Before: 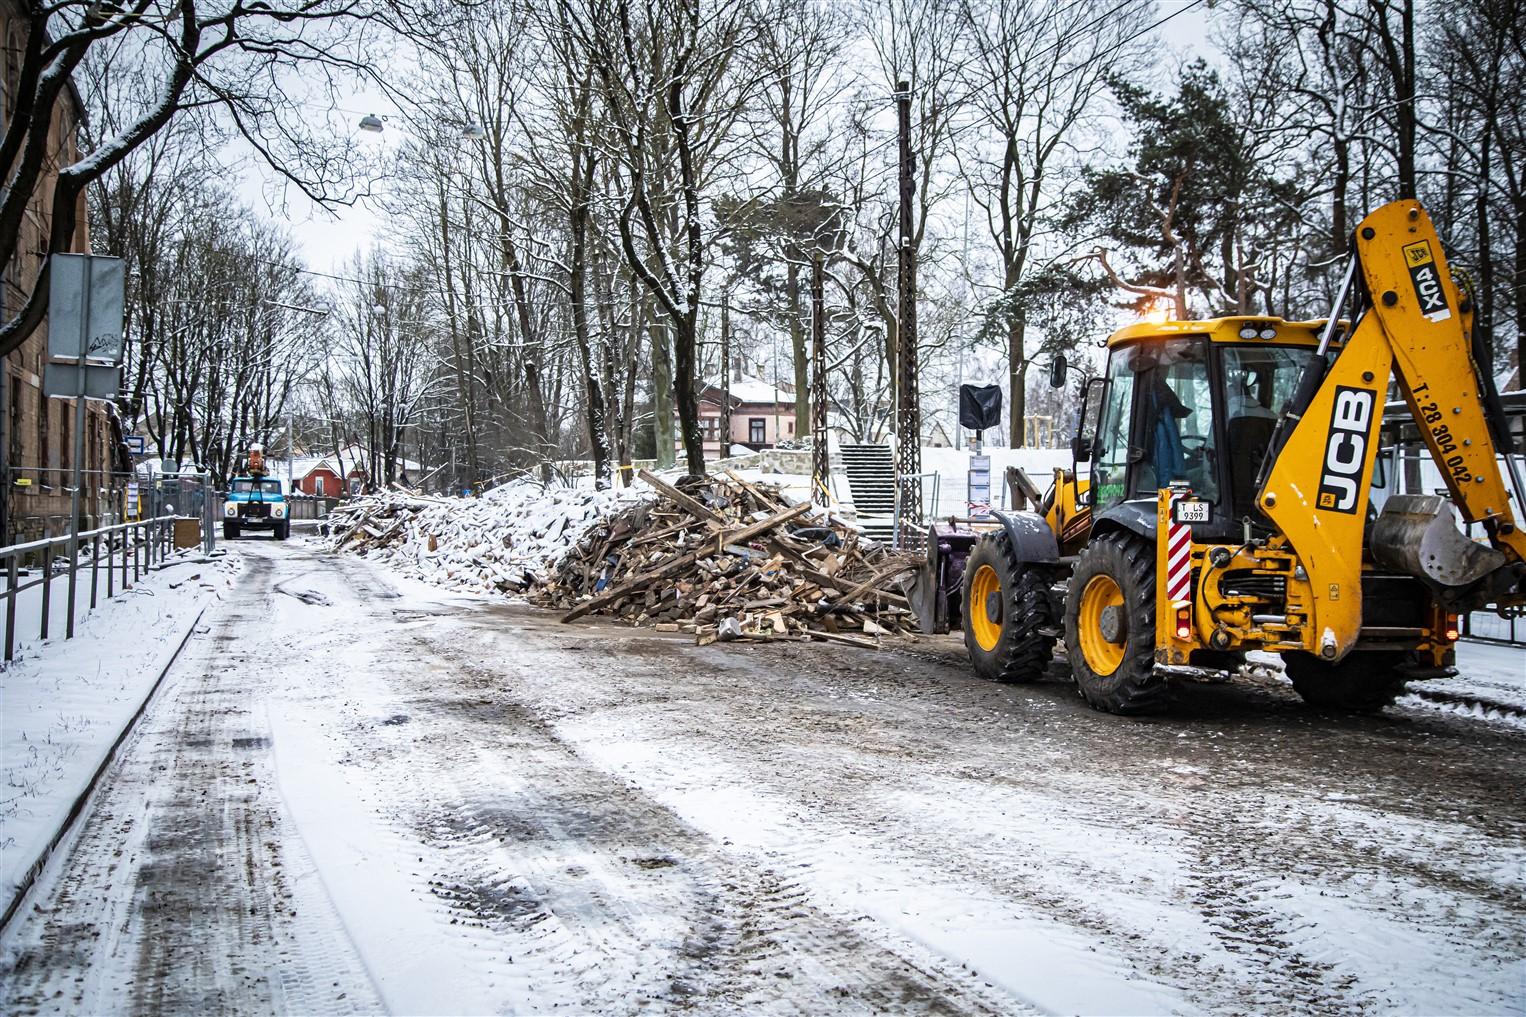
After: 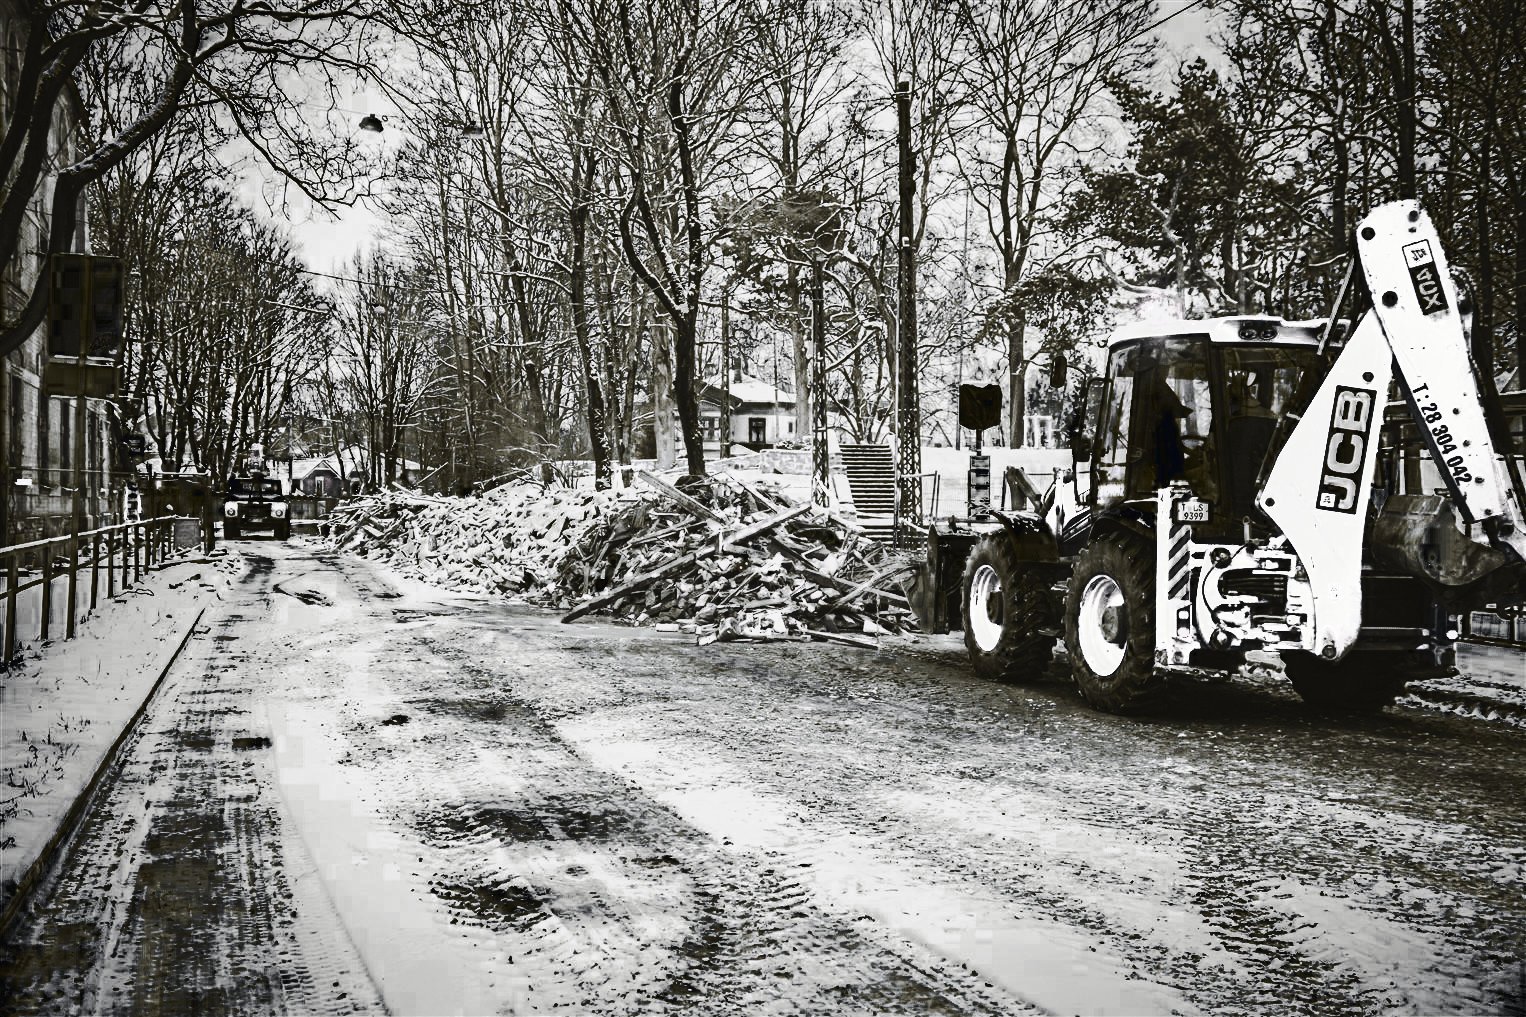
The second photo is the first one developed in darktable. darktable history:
tone curve: curves: ch0 [(0, 0) (0.003, 0.043) (0.011, 0.043) (0.025, 0.035) (0.044, 0.042) (0.069, 0.035) (0.1, 0.03) (0.136, 0.017) (0.177, 0.03) (0.224, 0.06) (0.277, 0.118) (0.335, 0.189) (0.399, 0.297) (0.468, 0.483) (0.543, 0.631) (0.623, 0.746) (0.709, 0.823) (0.801, 0.944) (0.898, 0.966) (1, 1)], preserve colors none
color look up table: target L [86.69, 86.69, 98.96, 98.52, 83.58, 89.13, 85.2, 98.71, 65.34, 42.64, 39.78, 200.37, 79.72, 79.88, 84.12, 98.84, 34.38, 86.52, 75.77, 45.79, 98.89, 22.62, 41.9, 42.25, 24.42, 21.7, 0.174, 0.279, 0.07, 0.035, 0.174, 0.244, 0.166, 21.7, 20.08, 20.54, 39.42, 14.68, 20.79, 20.54, 0.209, 0.306, 0.174, 68.76, 66.7, 55.84, 53.19, 0.035, 14.68], target a [10.72, 10.72, 0.002, 0.193, 0.001, -0.003, 0.626, 0.474, 0.001, 0.001, 0.001, 0, 0.002, 0.167, 4.015, 0.238, 0.001, 8.292, 0.095, 0.002, 0.475, 0.001 ×5, 0 ×6, -0.034, 0.001, 0.001, 0.001, -0.378, -1.418, 0.001, 0.001, 0, -0.034, 0, 0, 0.001, 0.002, 0.001, 0, -1.418], target b [-20.28, -20.28, -0.013, -0.159, -0.004, 0.026, -0.424, -0.369, -0.01, -0.009, -0.009, 0, -0.013, -0.137, -2.221, -0.191, -0.009, -4.336, -0.086, -0.012, -0.37, -0.006, -0.01, -0.01, -0.006, -0.004, 0 ×6, -0.012, -0.004, -0.006, -0.006, 4.914, 24.77, -0.006, -0.006, 0, -0.012, 0, 0.003, -0.005, -0.012, -0.009, 0, 24.77], num patches 49
